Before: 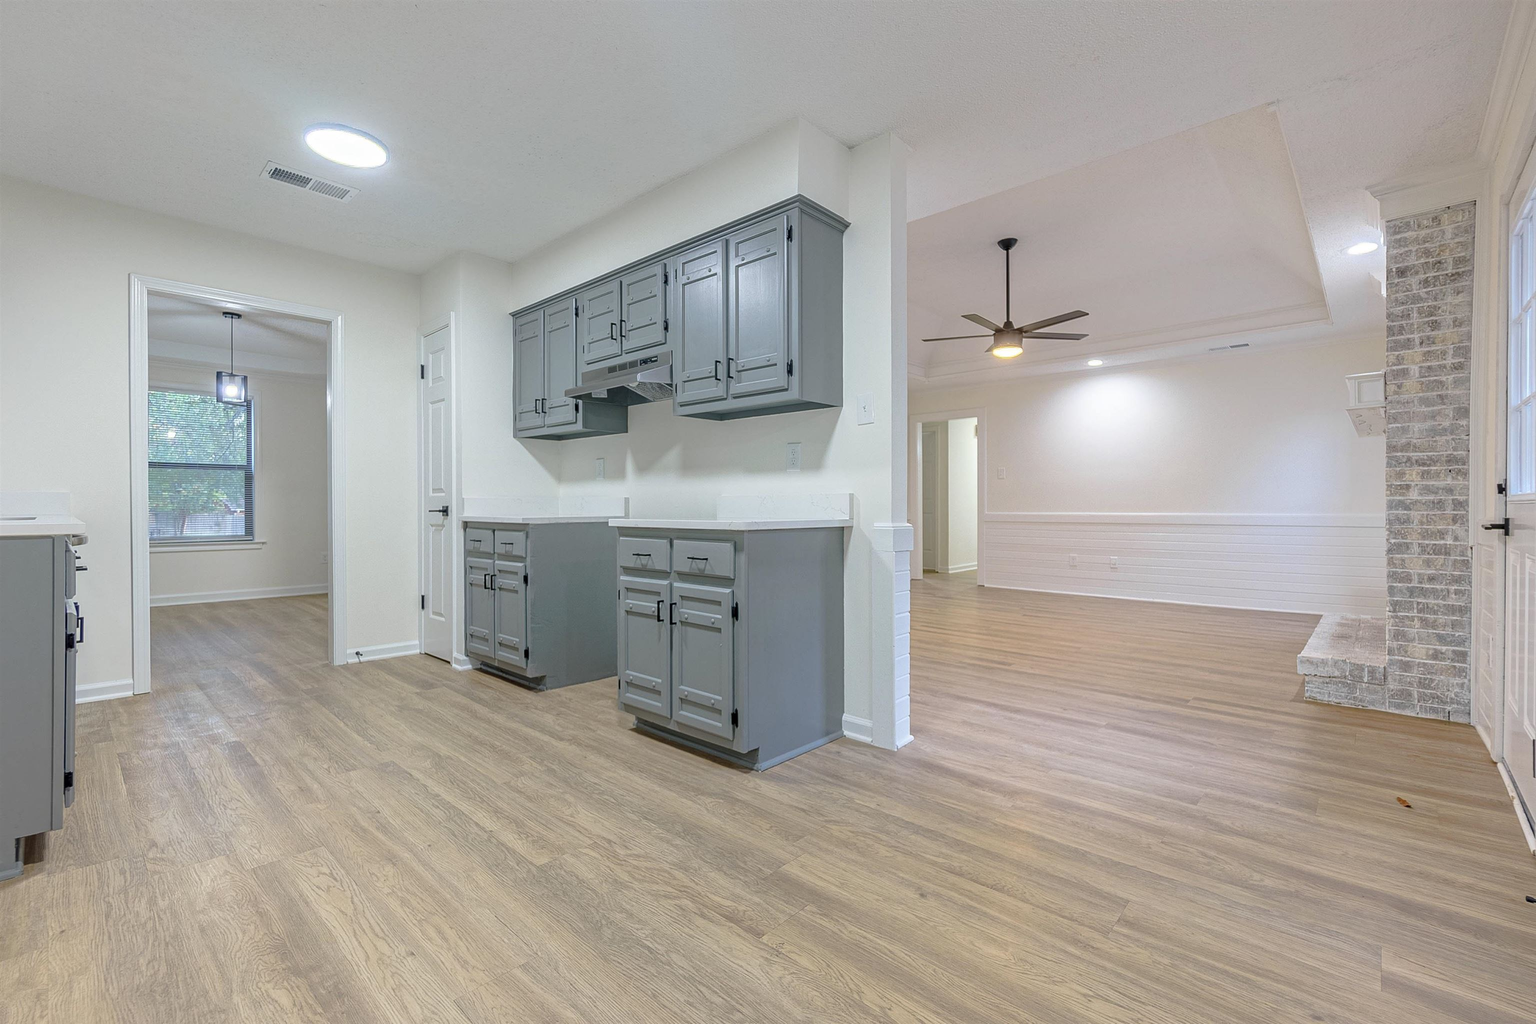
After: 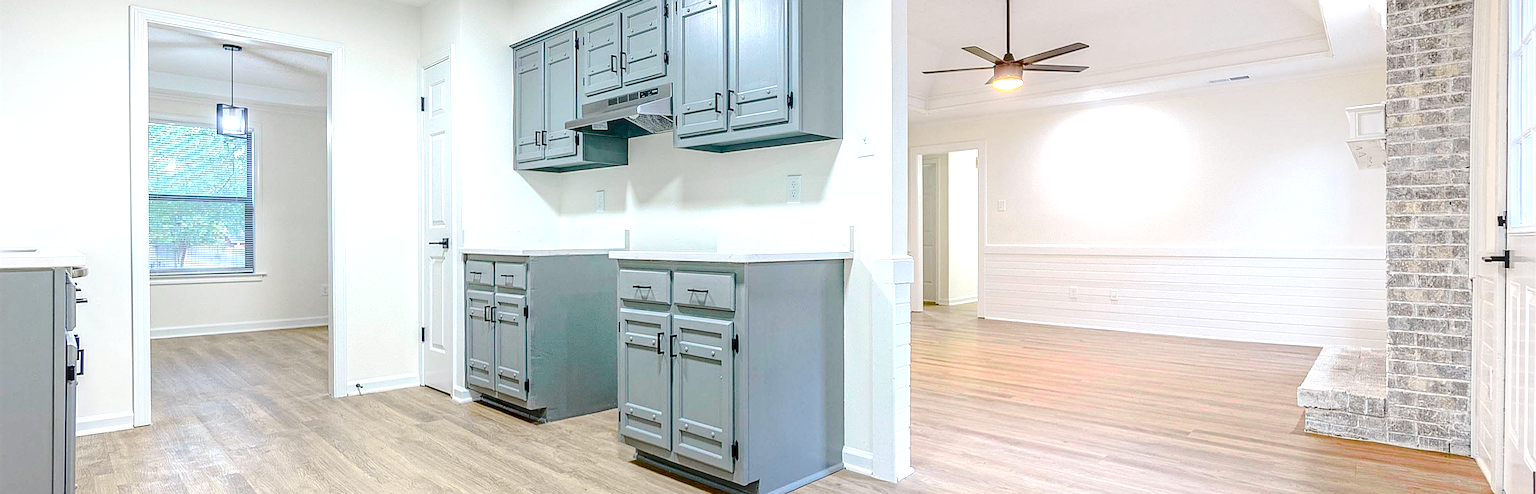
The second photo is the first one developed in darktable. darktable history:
tone equalizer: -8 EV -0.764 EV, -7 EV -0.692 EV, -6 EV -0.591 EV, -5 EV -0.391 EV, -3 EV 0.371 EV, -2 EV 0.6 EV, -1 EV 0.694 EV, +0 EV 0.757 EV, mask exposure compensation -0.497 EV
tone curve: curves: ch0 [(0, 0) (0.126, 0.086) (0.338, 0.307) (0.494, 0.531) (0.703, 0.762) (1, 1)]; ch1 [(0, 0) (0.346, 0.324) (0.45, 0.426) (0.5, 0.5) (0.522, 0.517) (0.55, 0.578) (1, 1)]; ch2 [(0, 0) (0.44, 0.424) (0.501, 0.499) (0.554, 0.554) (0.622, 0.667) (0.707, 0.746) (1, 1)], color space Lab, independent channels, preserve colors none
sharpen: on, module defaults
contrast brightness saturation: contrast 0.044, saturation 0.07
crop and rotate: top 26.173%, bottom 25.502%
local contrast: on, module defaults
color balance rgb: perceptual saturation grading › global saturation 20%, perceptual saturation grading › highlights -50.387%, perceptual saturation grading › shadows 31.124%, global vibrance 3.123%
